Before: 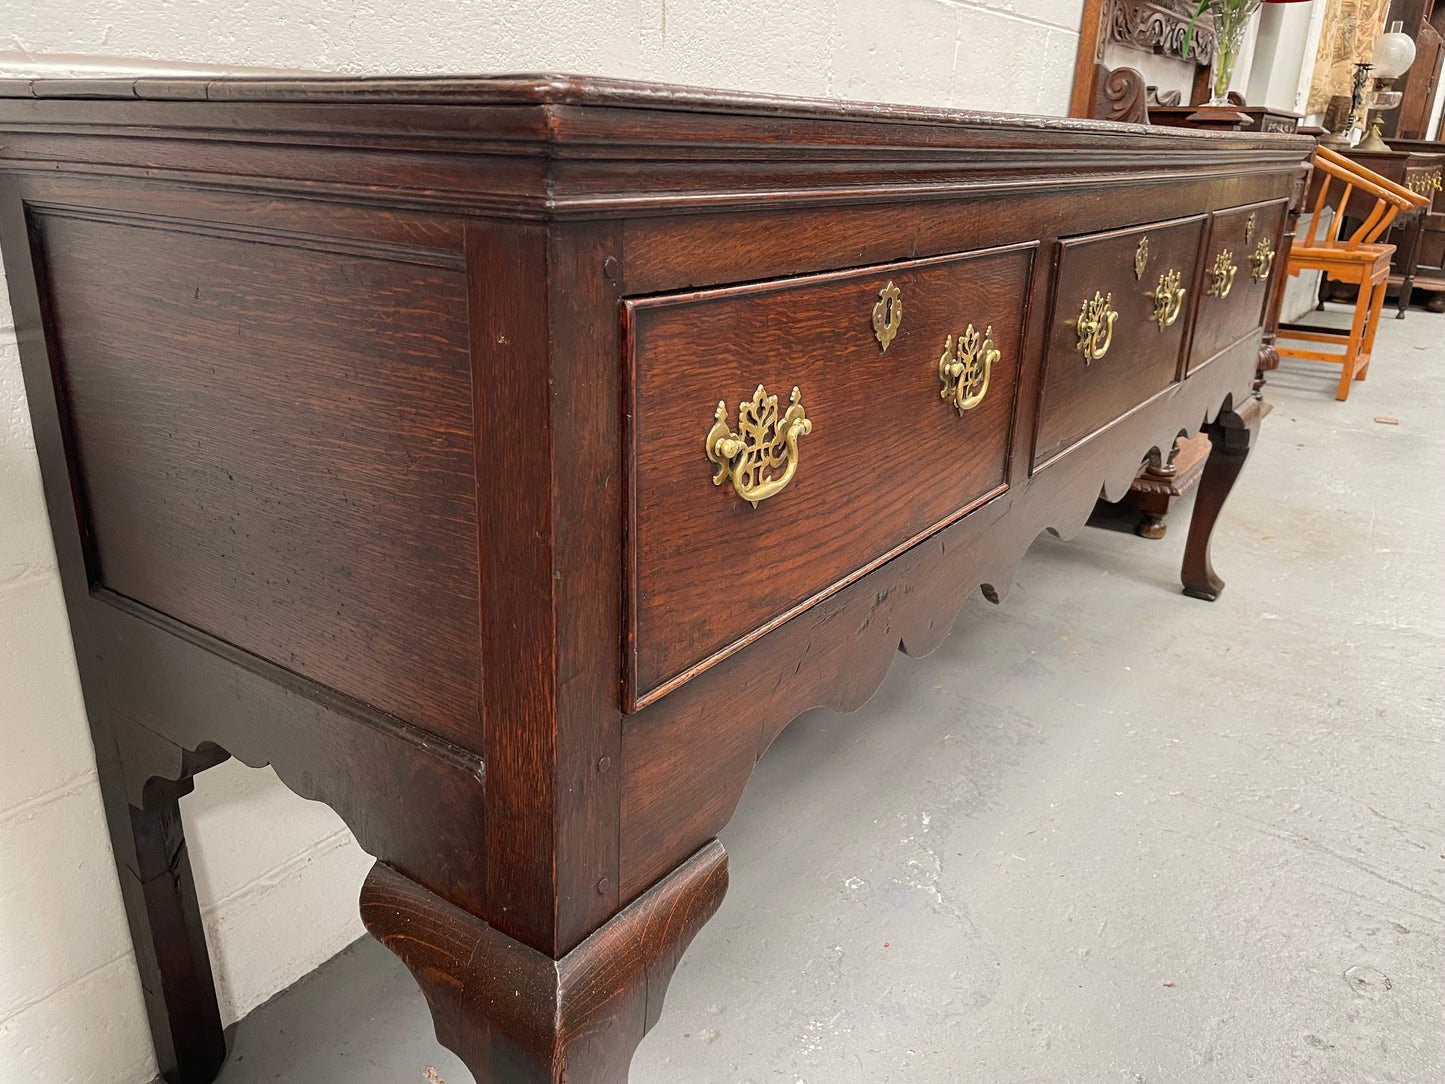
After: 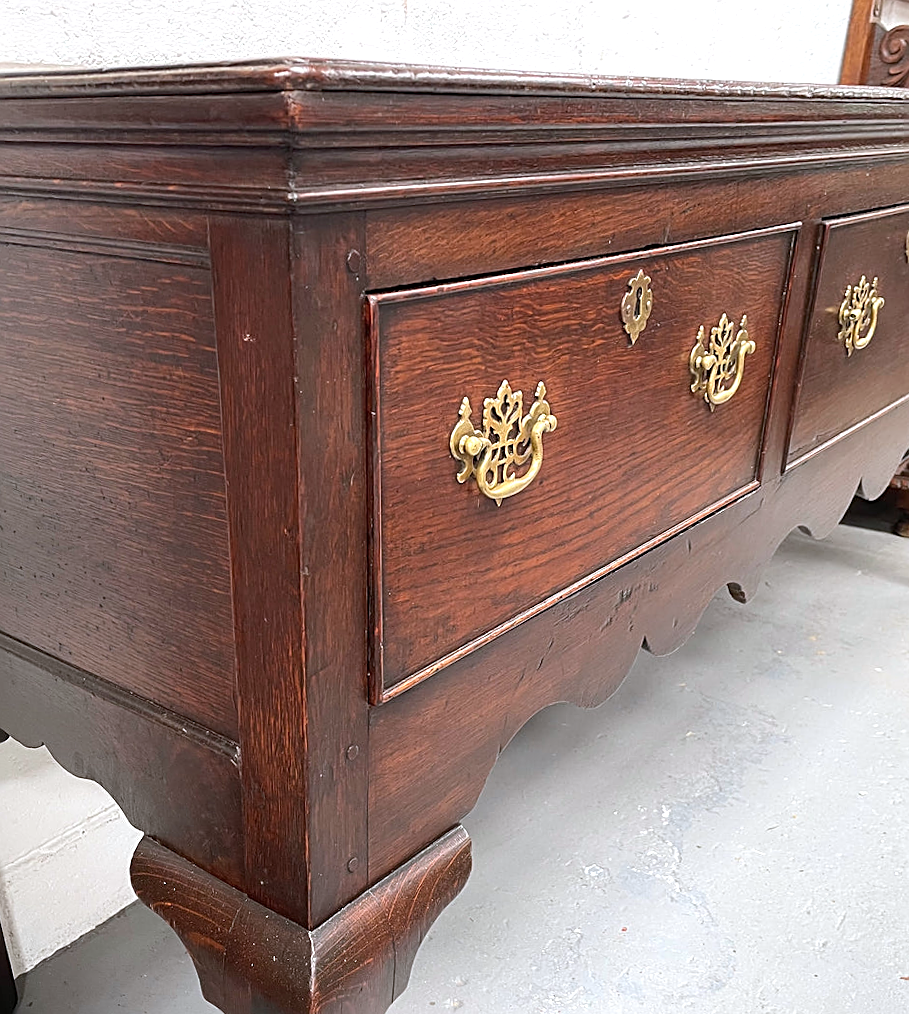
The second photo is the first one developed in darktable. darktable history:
crop and rotate: left 12.673%, right 20.66%
sharpen: on, module defaults
rotate and perspective: rotation 0.062°, lens shift (vertical) 0.115, lens shift (horizontal) -0.133, crop left 0.047, crop right 0.94, crop top 0.061, crop bottom 0.94
color correction: highlights a* -0.772, highlights b* -8.92
exposure: black level correction 0, exposure 0.5 EV, compensate highlight preservation false
